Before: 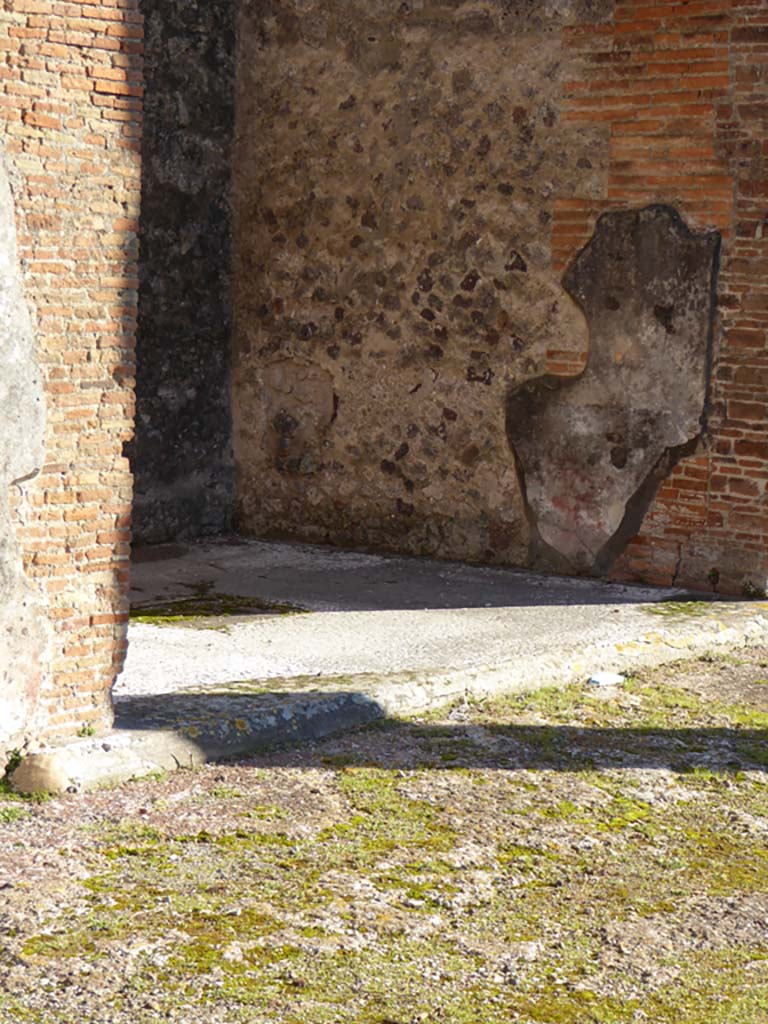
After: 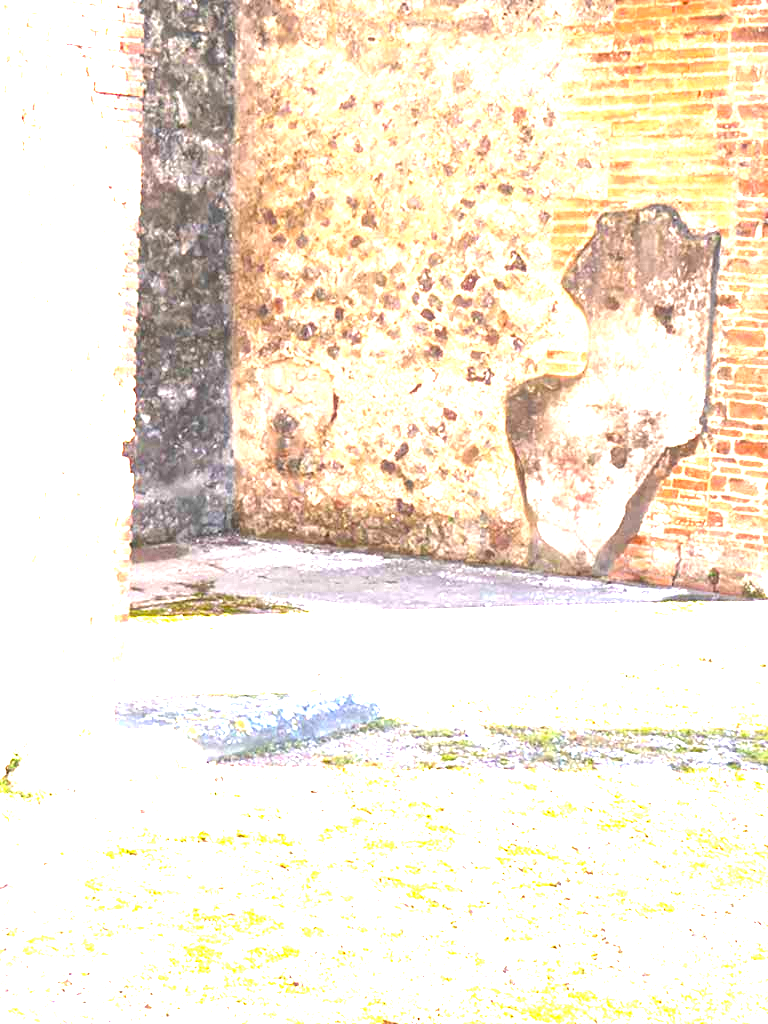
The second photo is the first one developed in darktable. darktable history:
exposure: black level correction 0, exposure 3.905 EV, compensate exposure bias true, compensate highlight preservation false
local contrast: highlights 101%, shadows 102%, detail 119%, midtone range 0.2
